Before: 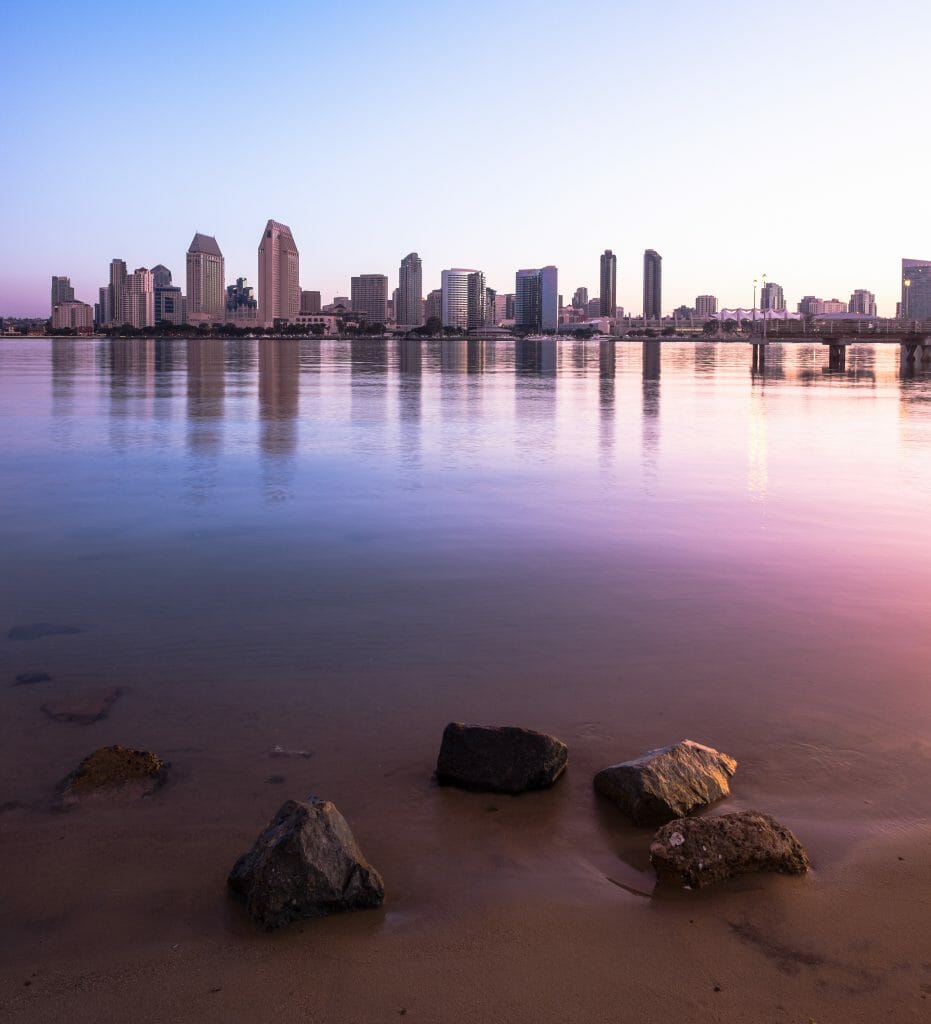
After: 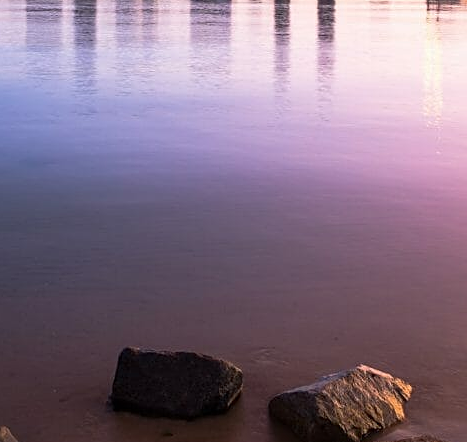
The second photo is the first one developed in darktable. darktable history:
sharpen: on, module defaults
crop: left 34.958%, top 36.693%, right 14.853%, bottom 20.114%
